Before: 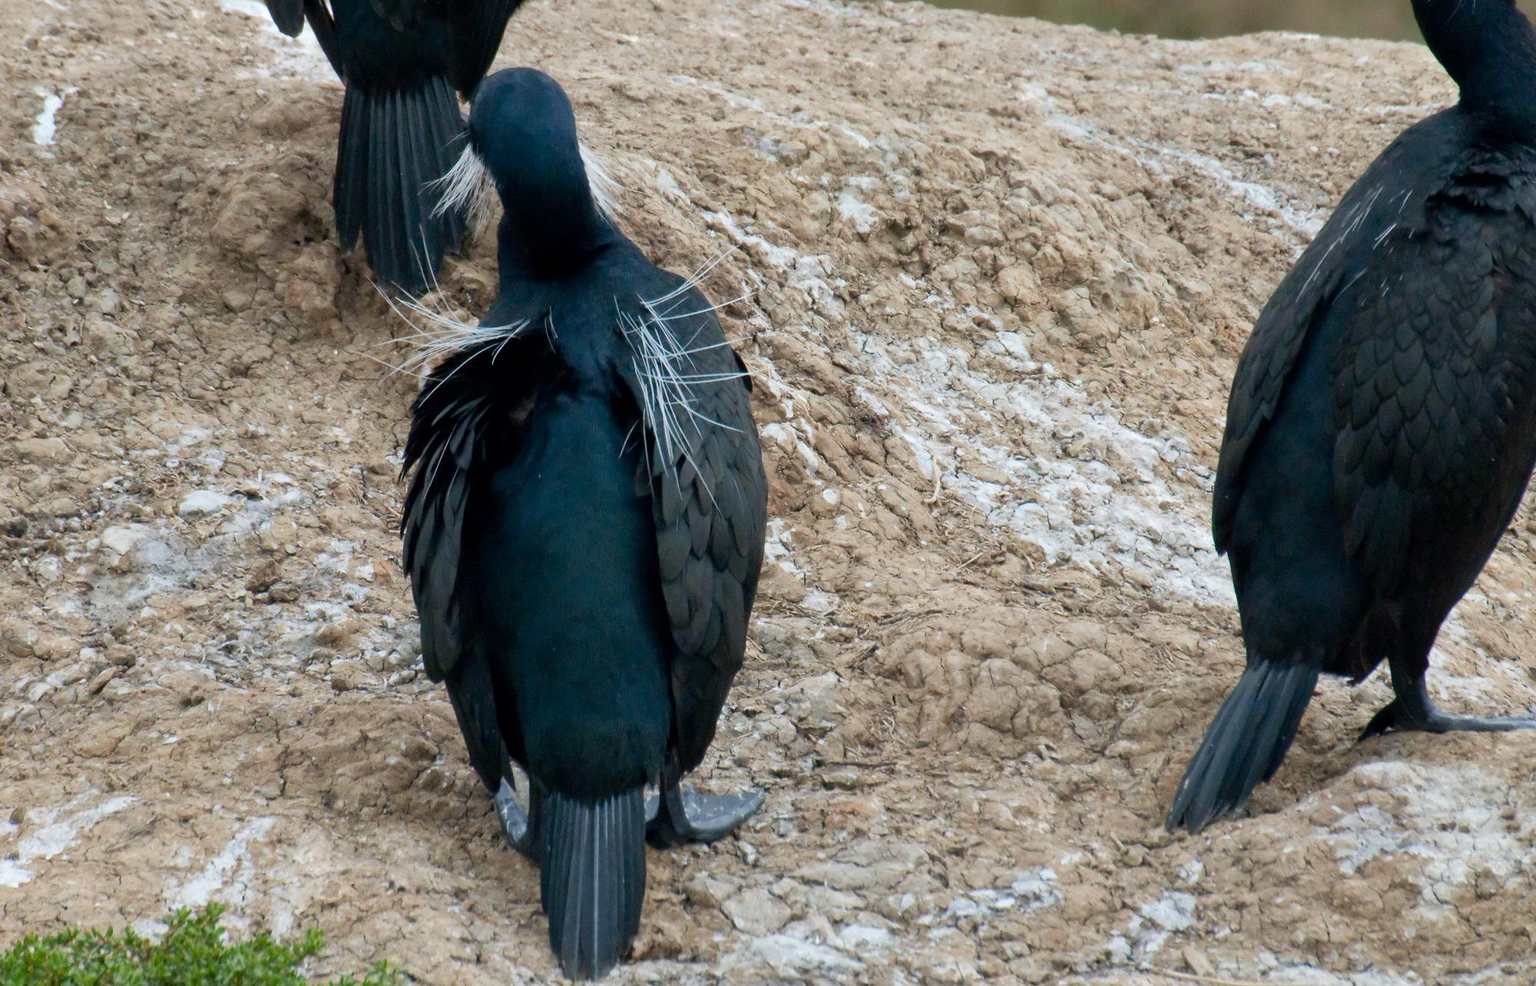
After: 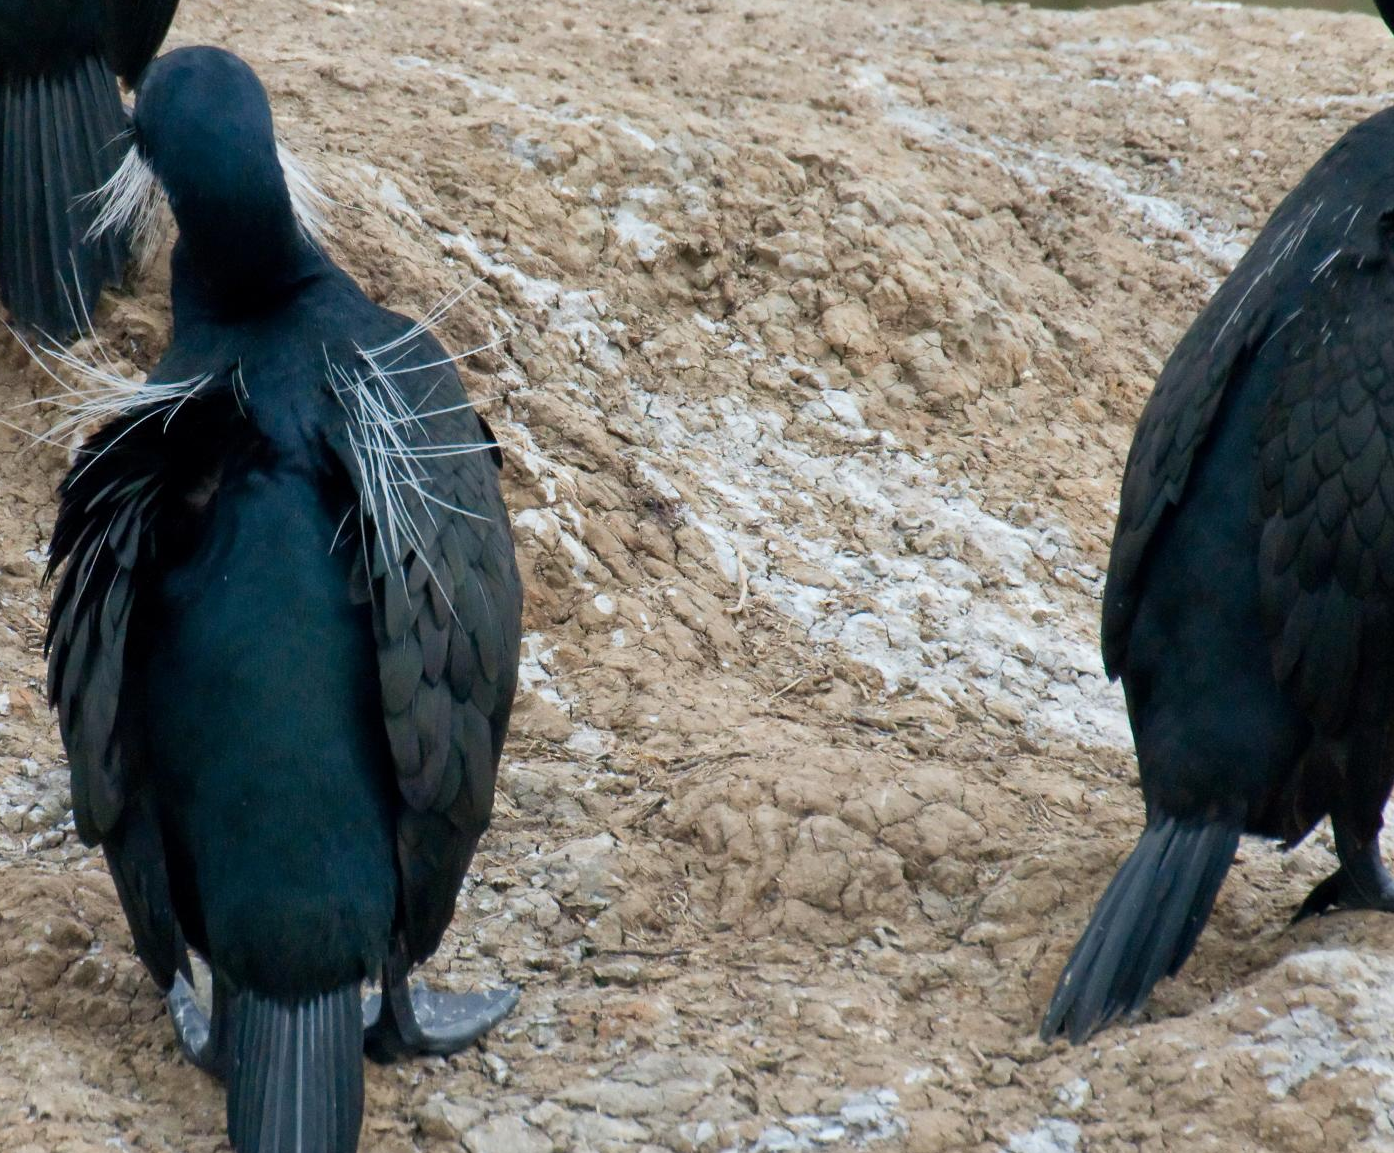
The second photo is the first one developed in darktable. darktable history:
crop and rotate: left 23.893%, top 3.342%, right 6.384%, bottom 6.828%
